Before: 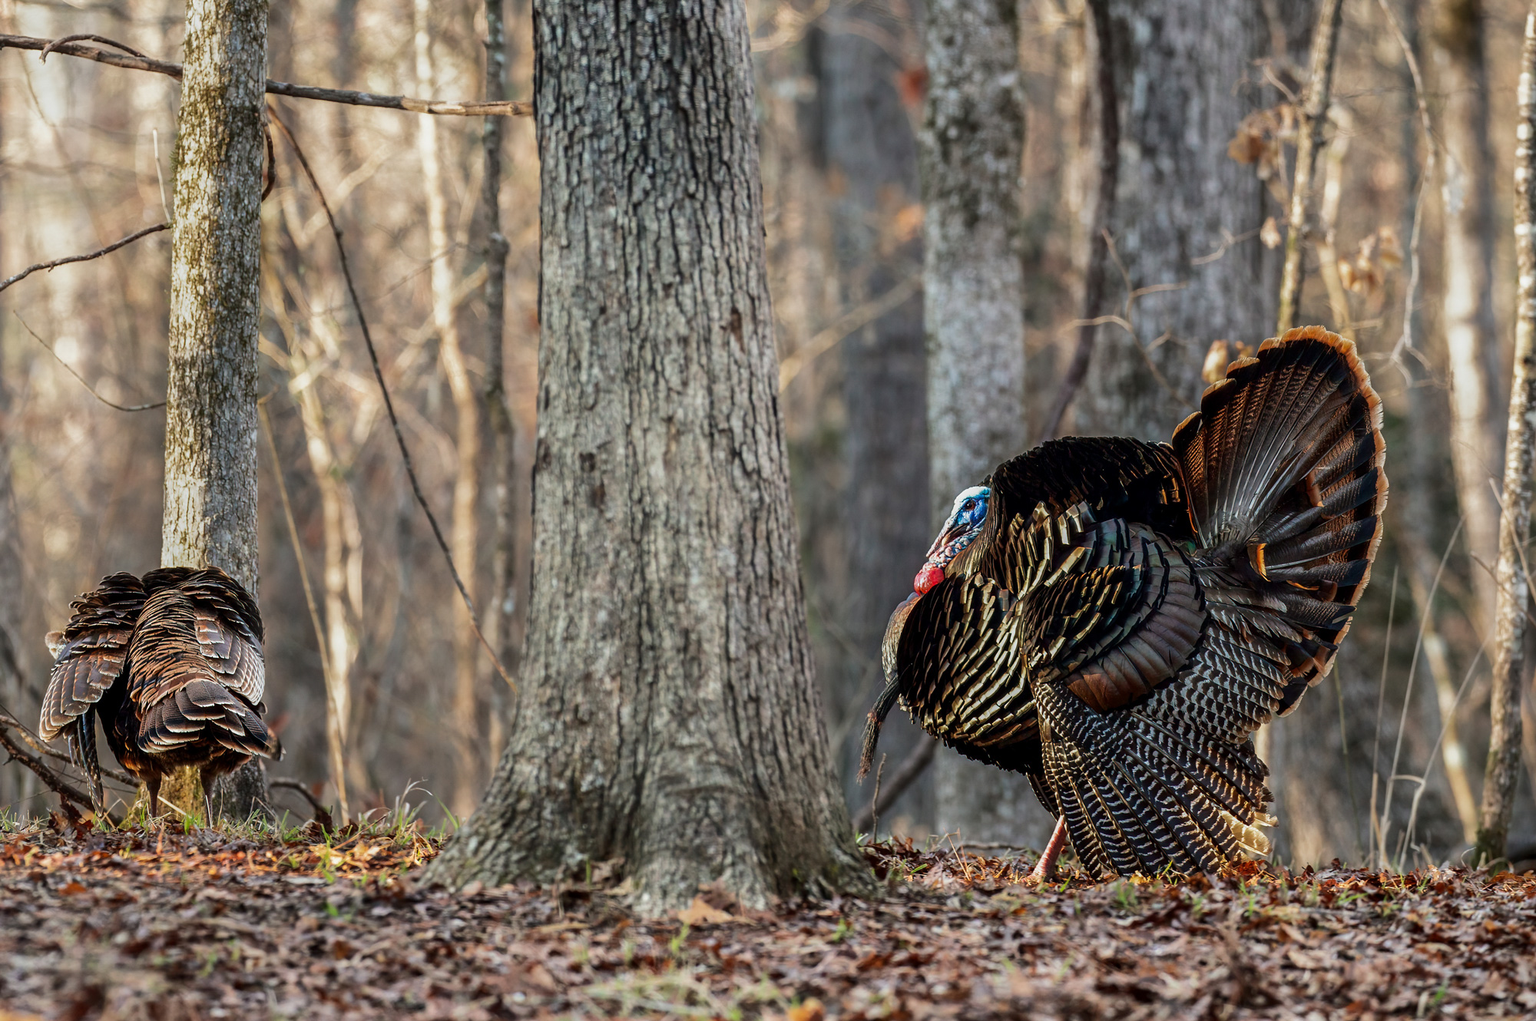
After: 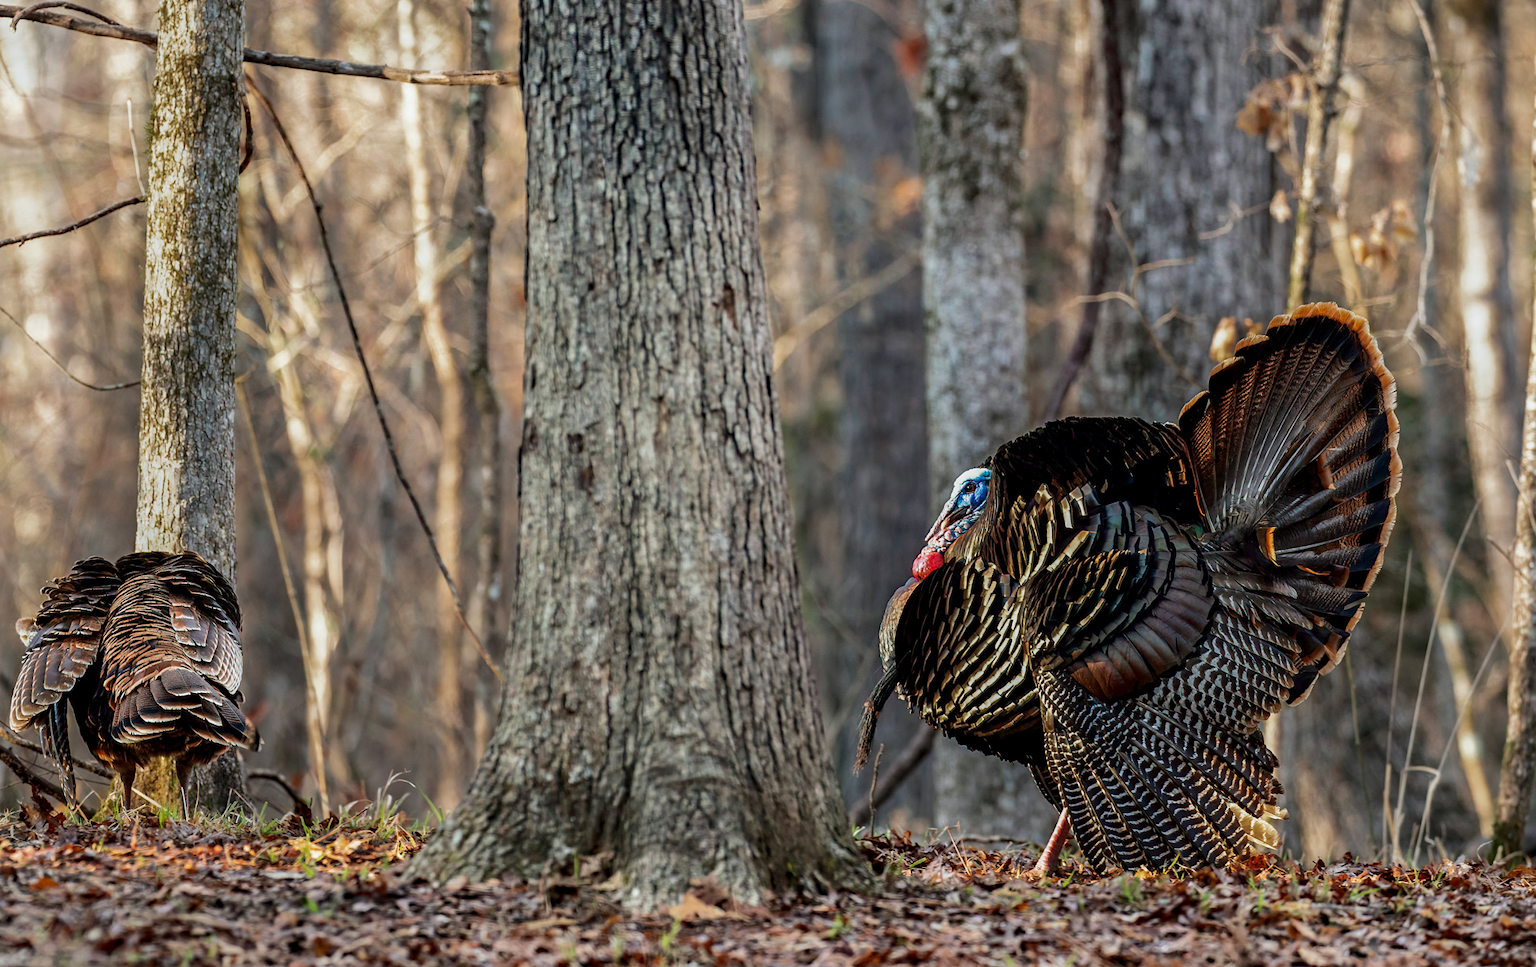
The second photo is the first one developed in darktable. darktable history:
crop: left 1.964%, top 3.251%, right 1.122%, bottom 4.933%
exposure: black level correction 0.001, compensate highlight preservation false
haze removal: compatibility mode true, adaptive false
